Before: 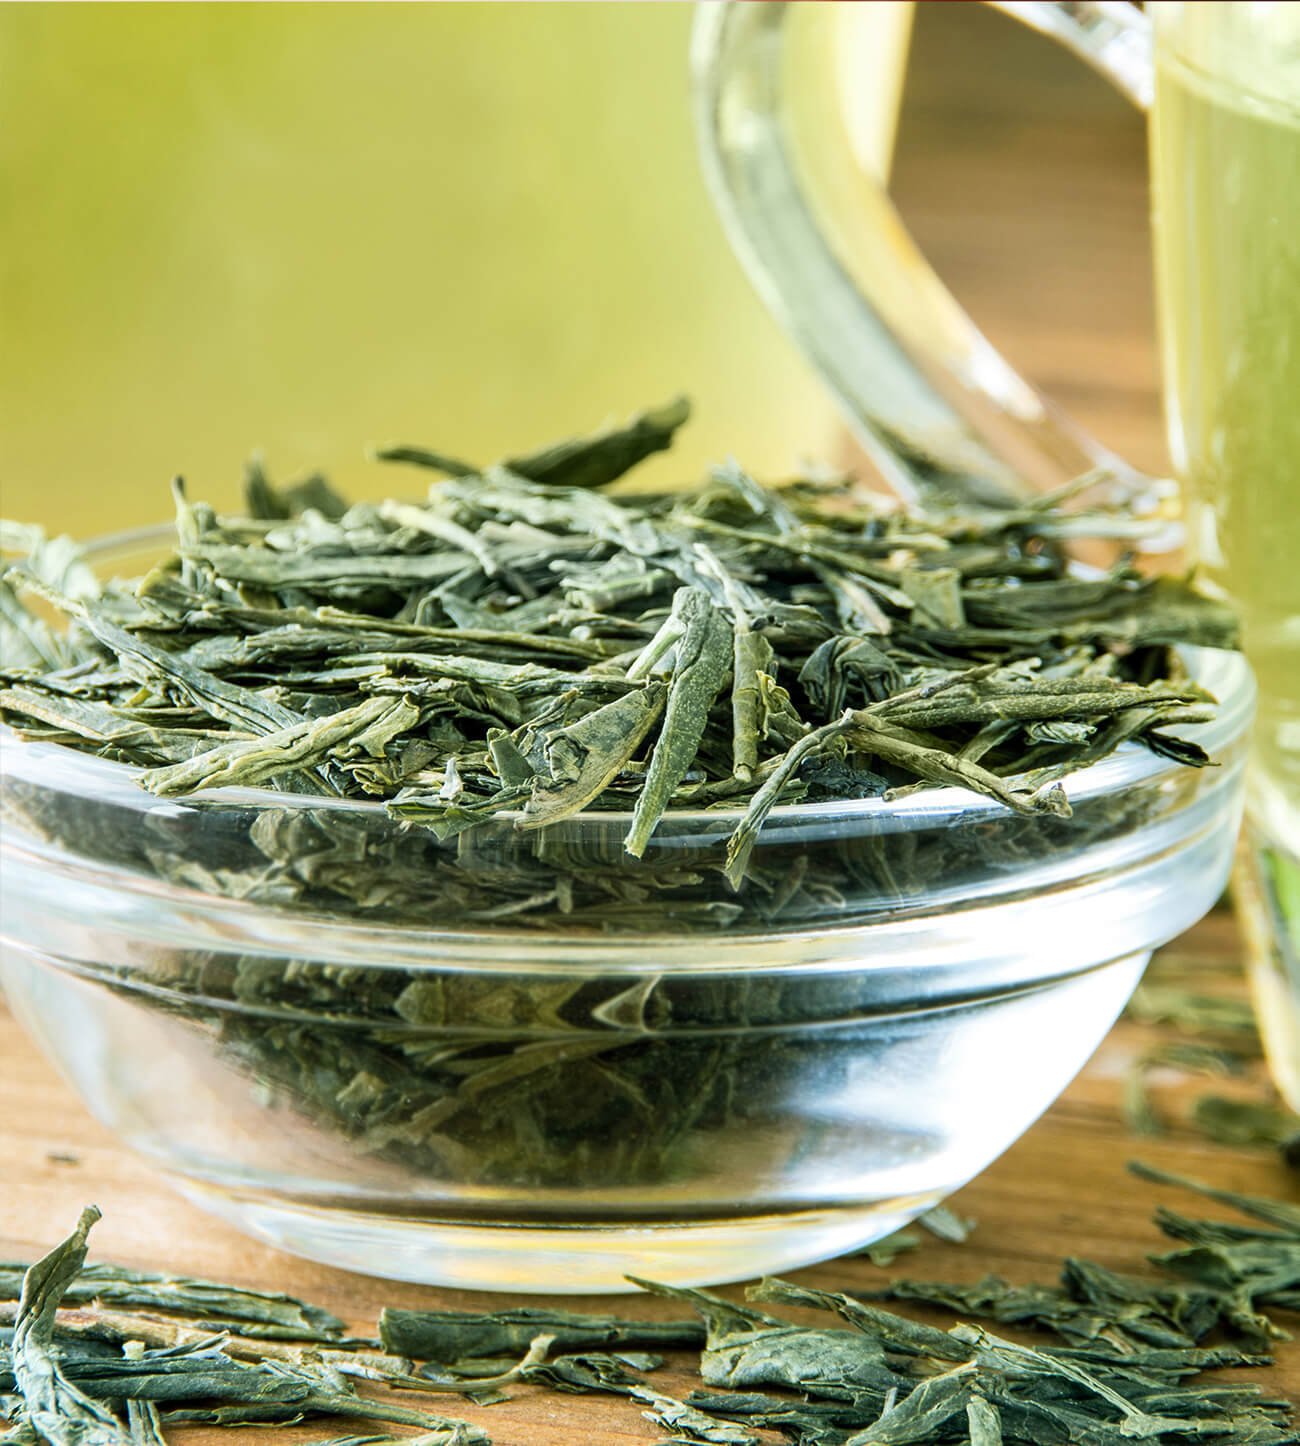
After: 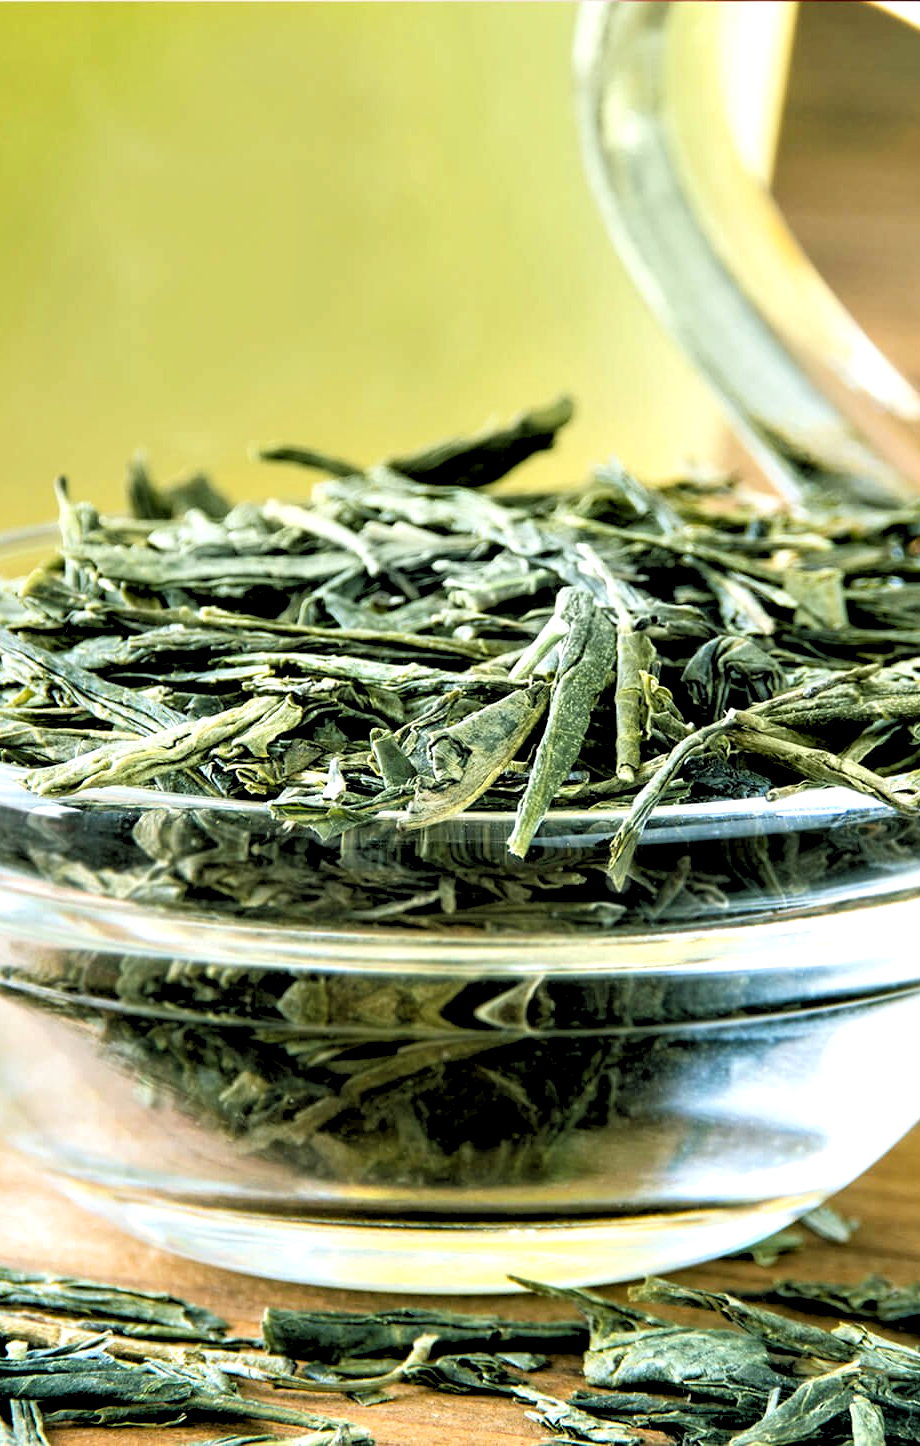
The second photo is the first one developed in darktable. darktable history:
contrast equalizer: octaves 7, y [[0.6 ×6], [0.55 ×6], [0 ×6], [0 ×6], [0 ×6]], mix 0.53
crop and rotate: left 9.061%, right 20.142%
rgb levels: levels [[0.013, 0.434, 0.89], [0, 0.5, 1], [0, 0.5, 1]]
